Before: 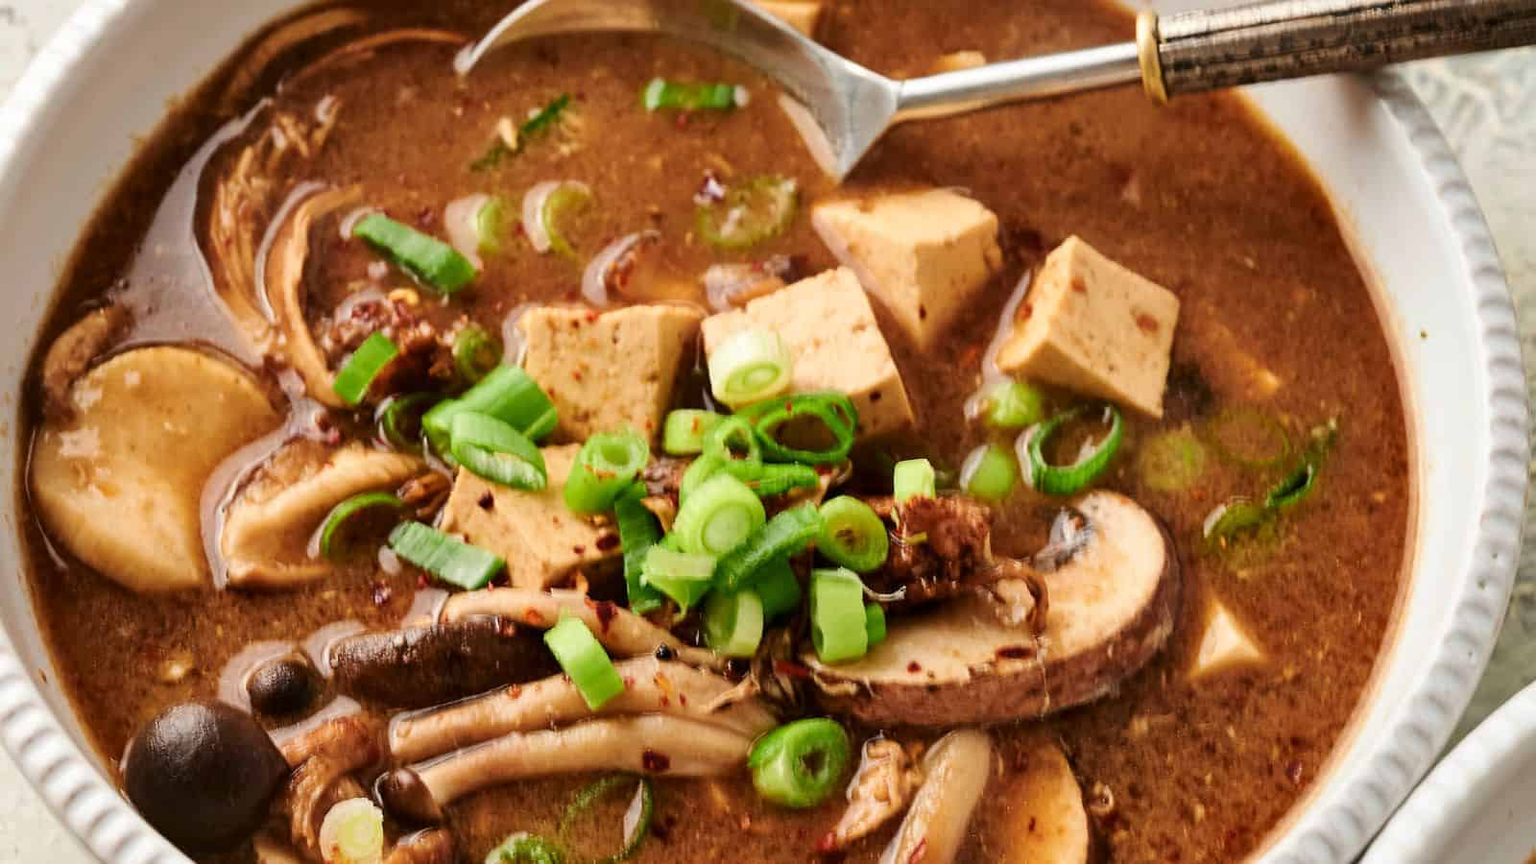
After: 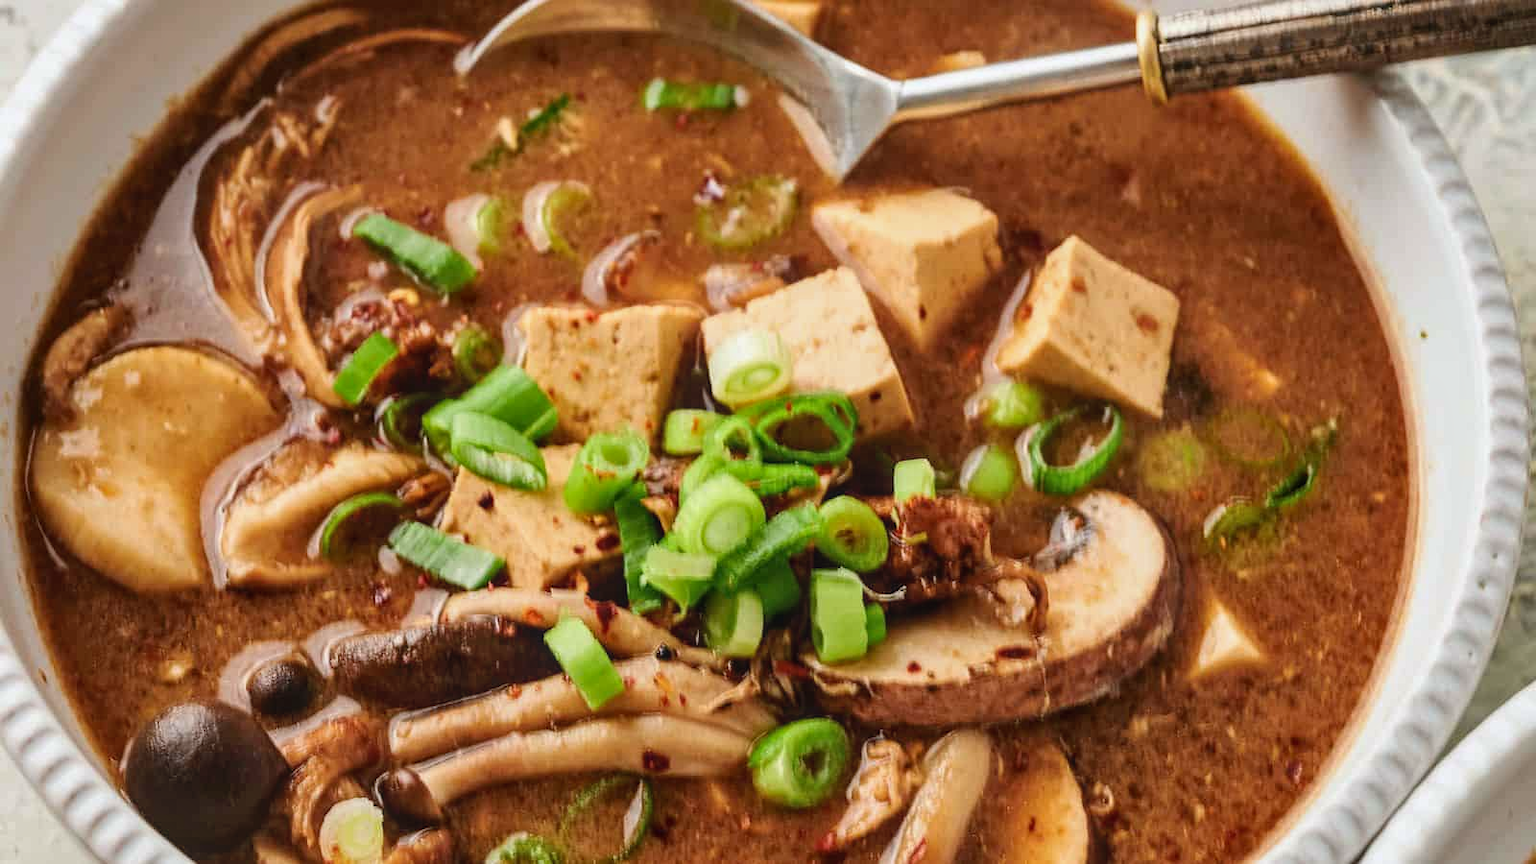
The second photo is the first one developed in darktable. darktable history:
local contrast: on, module defaults
white balance: red 0.988, blue 1.017
contrast brightness saturation: contrast -0.11
